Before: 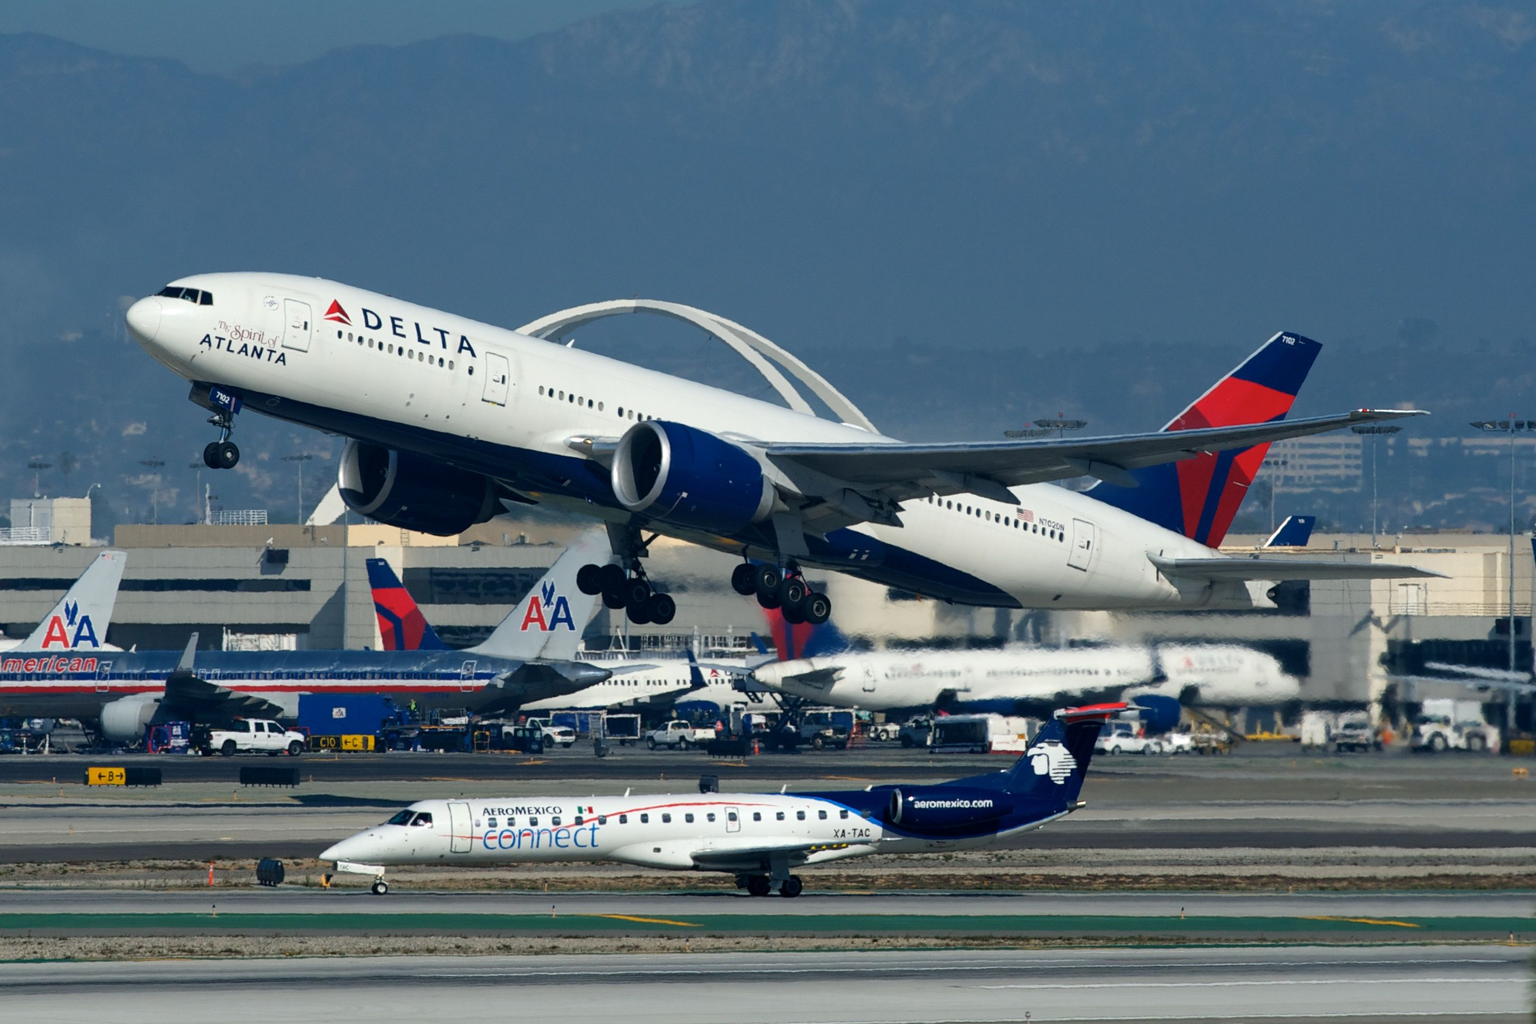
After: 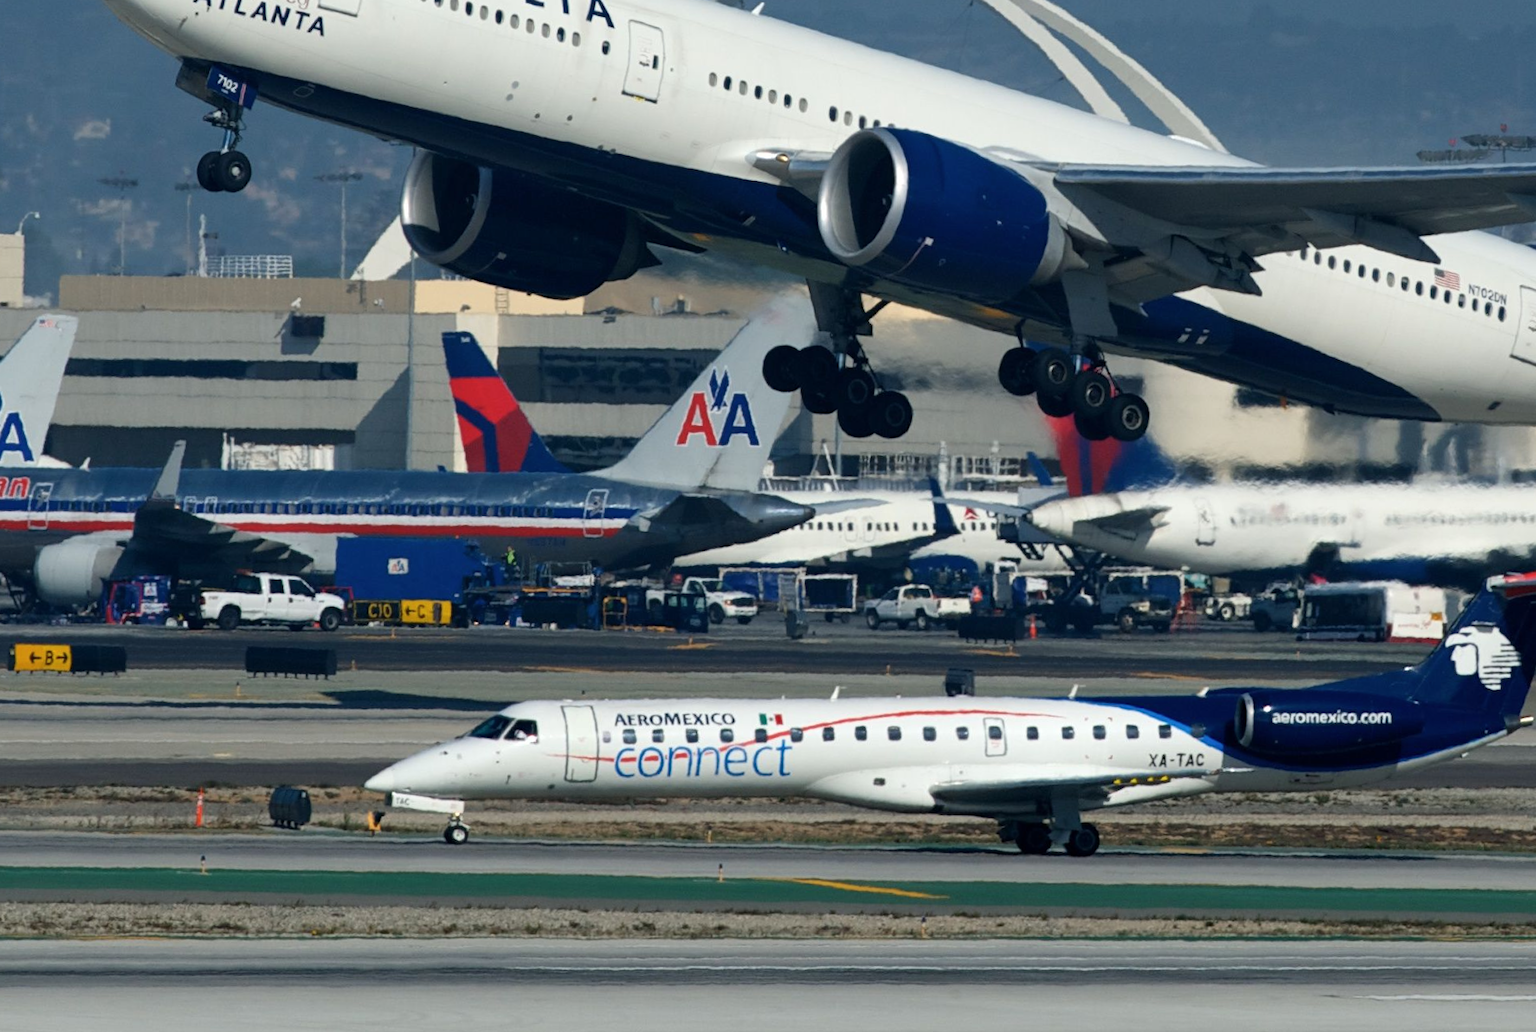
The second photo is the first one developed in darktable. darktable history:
contrast brightness saturation: saturation -0.027
crop and rotate: angle -0.793°, left 3.99%, top 32.41%, right 28.987%
